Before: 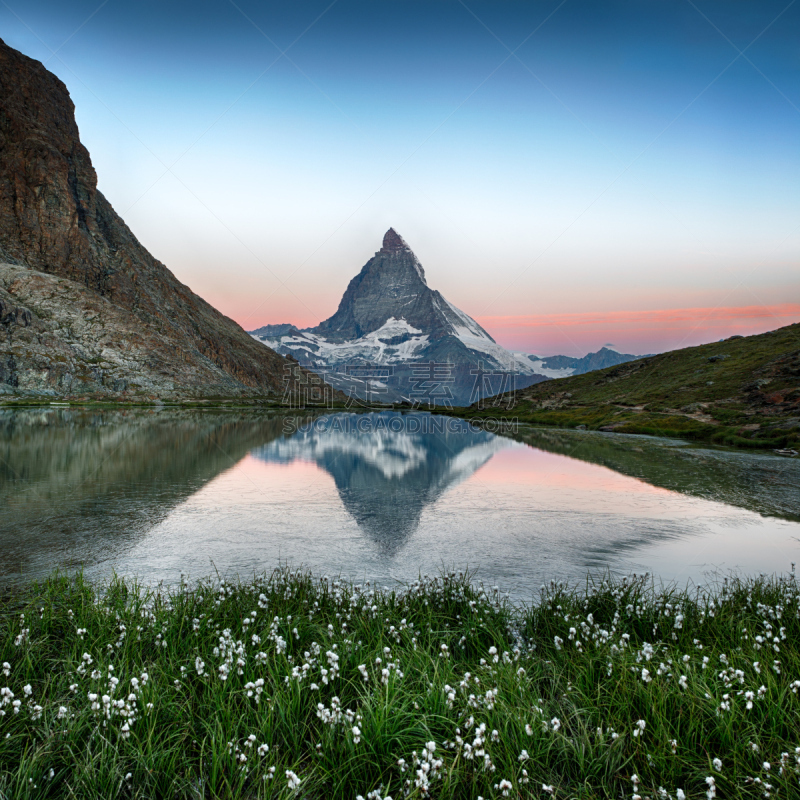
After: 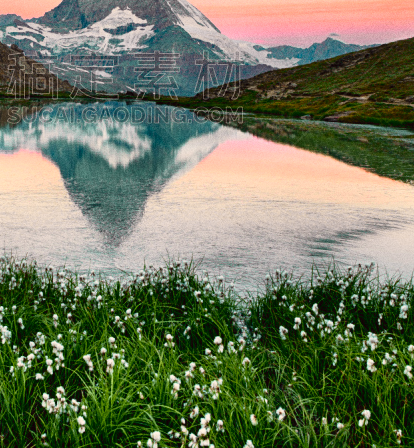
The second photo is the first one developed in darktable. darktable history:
white balance: red 1.045, blue 0.932
grain: on, module defaults
tone curve: curves: ch0 [(0, 0.012) (0.144, 0.137) (0.326, 0.386) (0.489, 0.573) (0.656, 0.763) (0.849, 0.902) (1, 0.974)]; ch1 [(0, 0) (0.366, 0.367) (0.475, 0.453) (0.487, 0.501) (0.519, 0.527) (0.544, 0.579) (0.562, 0.619) (0.622, 0.694) (1, 1)]; ch2 [(0, 0) (0.333, 0.346) (0.375, 0.375) (0.424, 0.43) (0.476, 0.492) (0.502, 0.503) (0.533, 0.541) (0.572, 0.615) (0.605, 0.656) (0.641, 0.709) (1, 1)], color space Lab, independent channels, preserve colors none
crop: left 34.479%, top 38.822%, right 13.718%, bottom 5.172%
